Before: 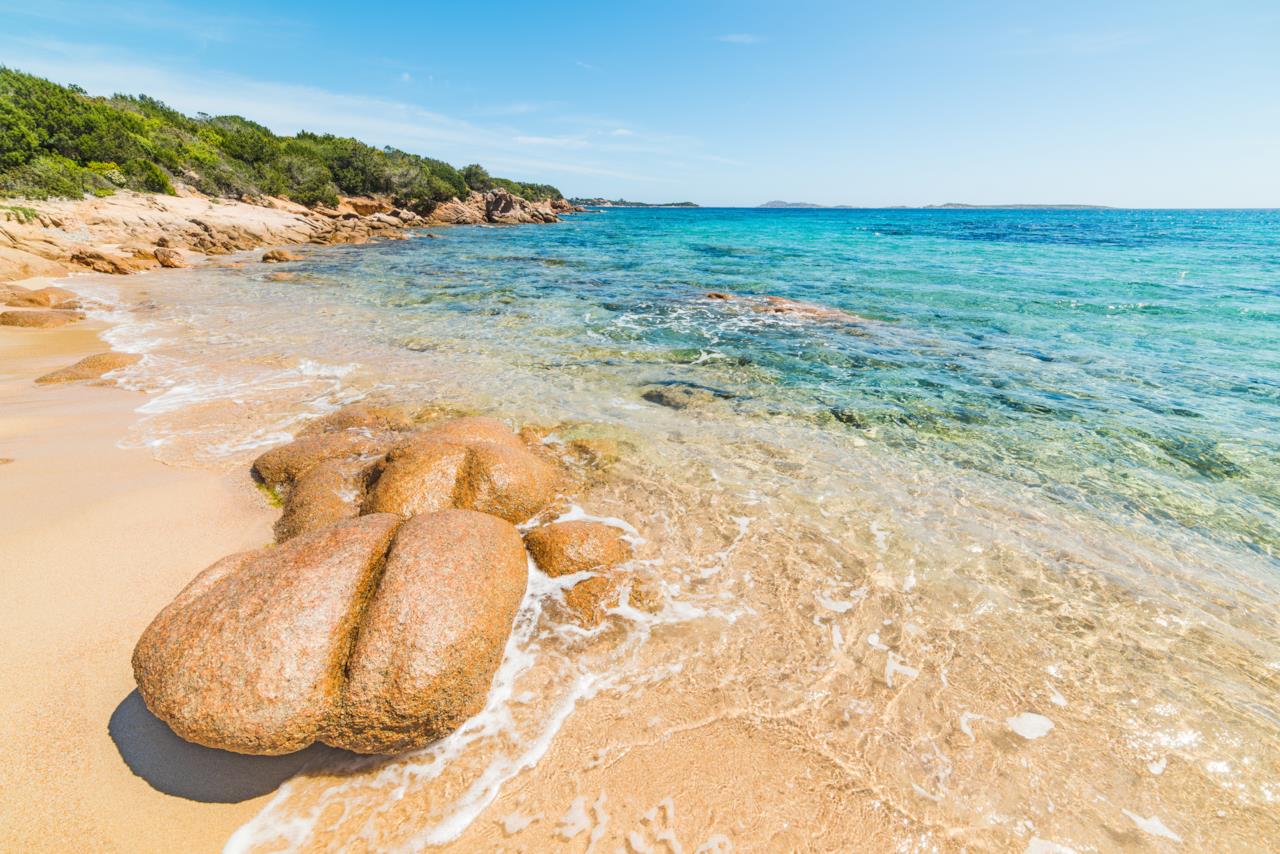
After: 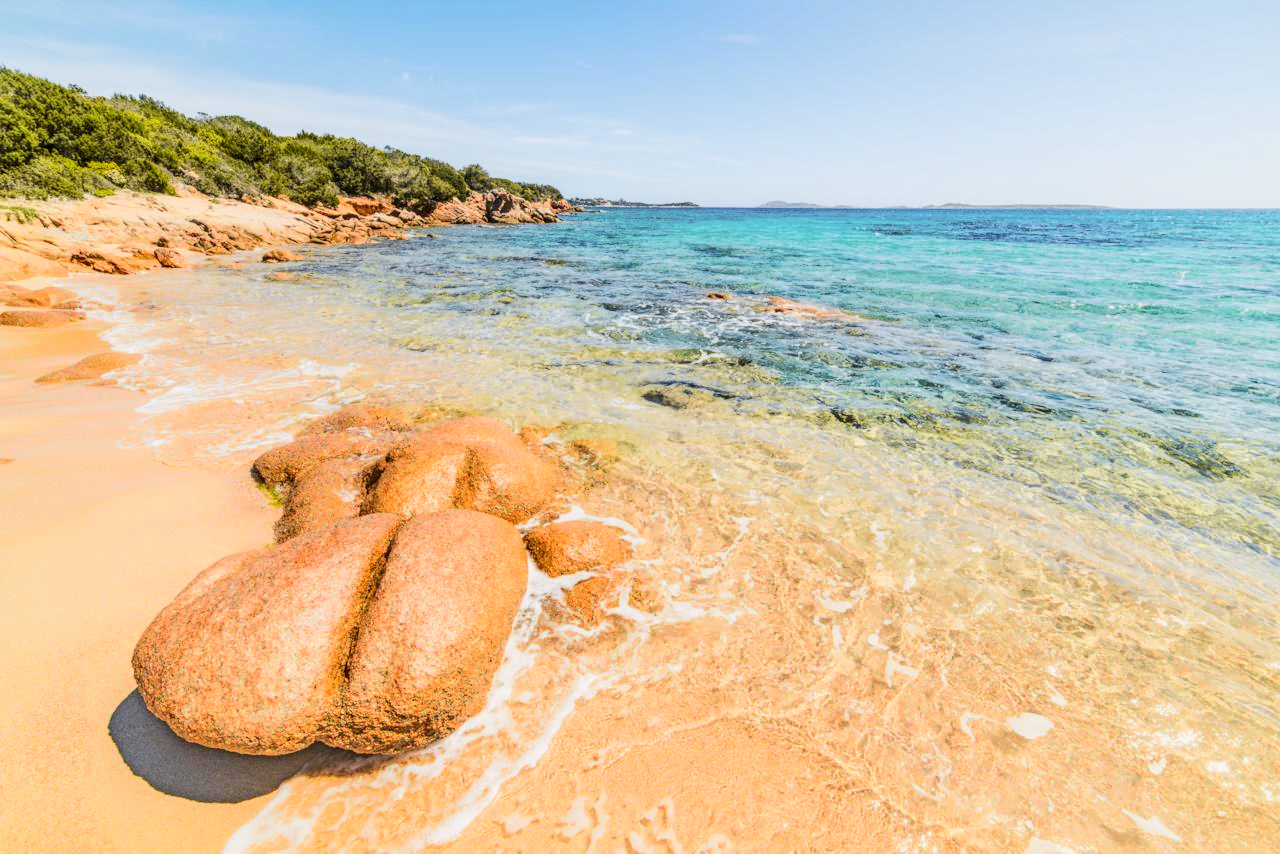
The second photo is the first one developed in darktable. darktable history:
tone curve: curves: ch0 [(0, 0) (0.239, 0.248) (0.508, 0.606) (0.826, 0.855) (1, 0.945)]; ch1 [(0, 0) (0.401, 0.42) (0.442, 0.47) (0.492, 0.498) (0.511, 0.516) (0.555, 0.586) (0.681, 0.739) (1, 1)]; ch2 [(0, 0) (0.411, 0.433) (0.5, 0.504) (0.545, 0.574) (1, 1)], color space Lab, independent channels, preserve colors none
local contrast: detail 130%
